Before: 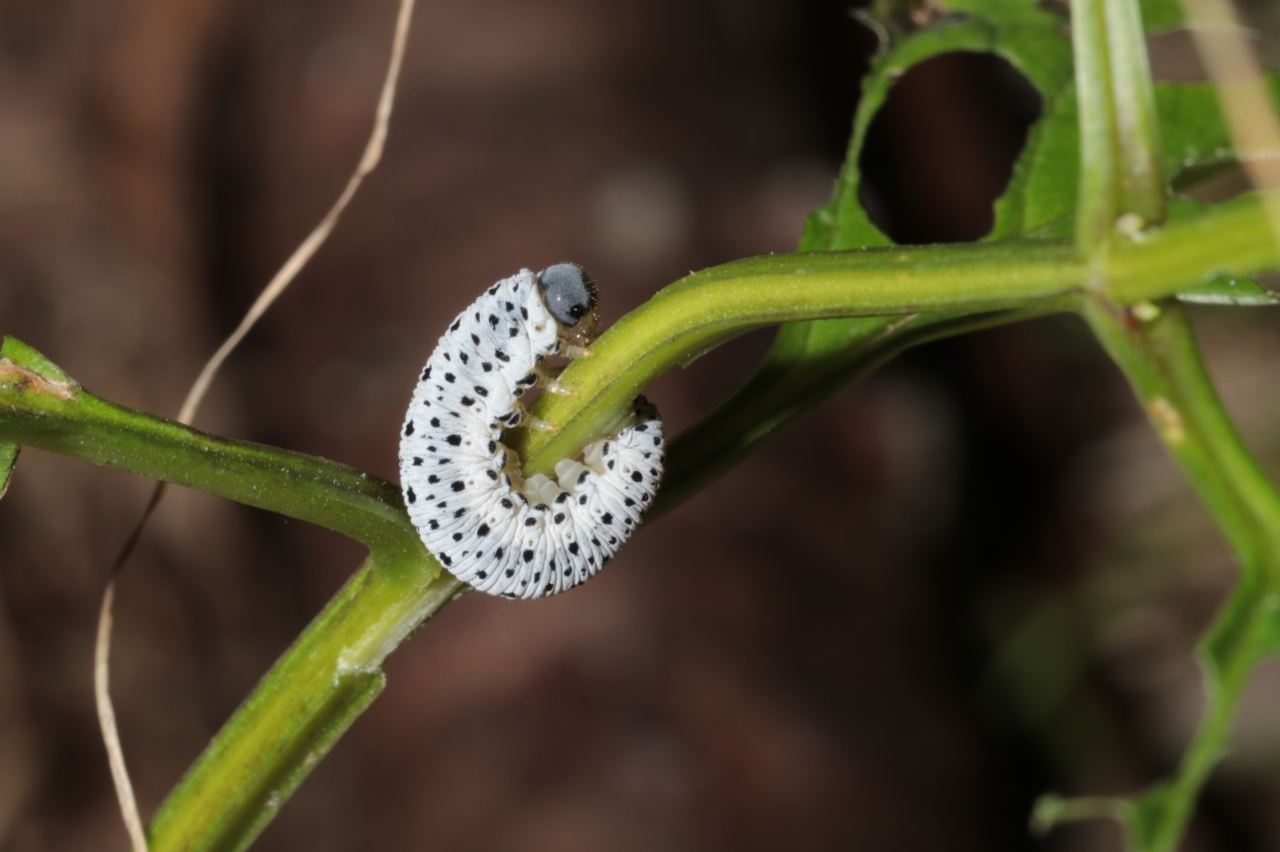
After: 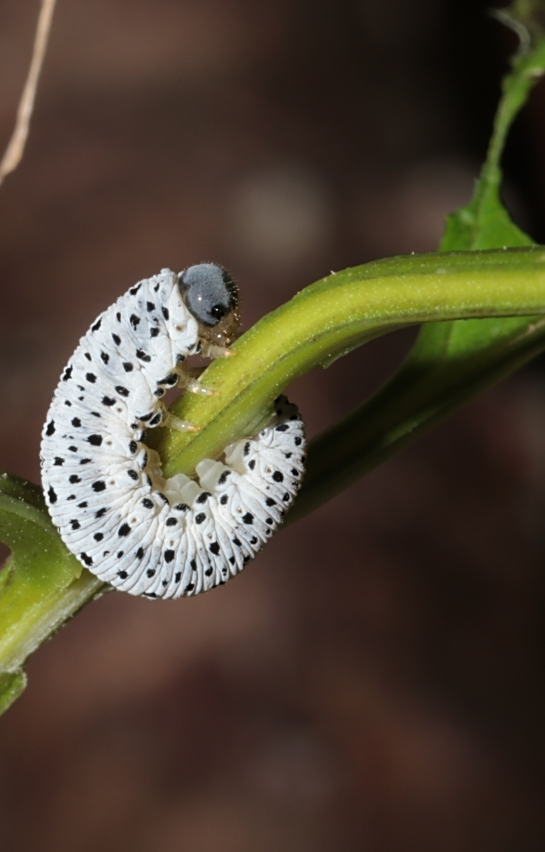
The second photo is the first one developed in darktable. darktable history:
crop: left 28.113%, right 29.249%
sharpen: amount 0.493
